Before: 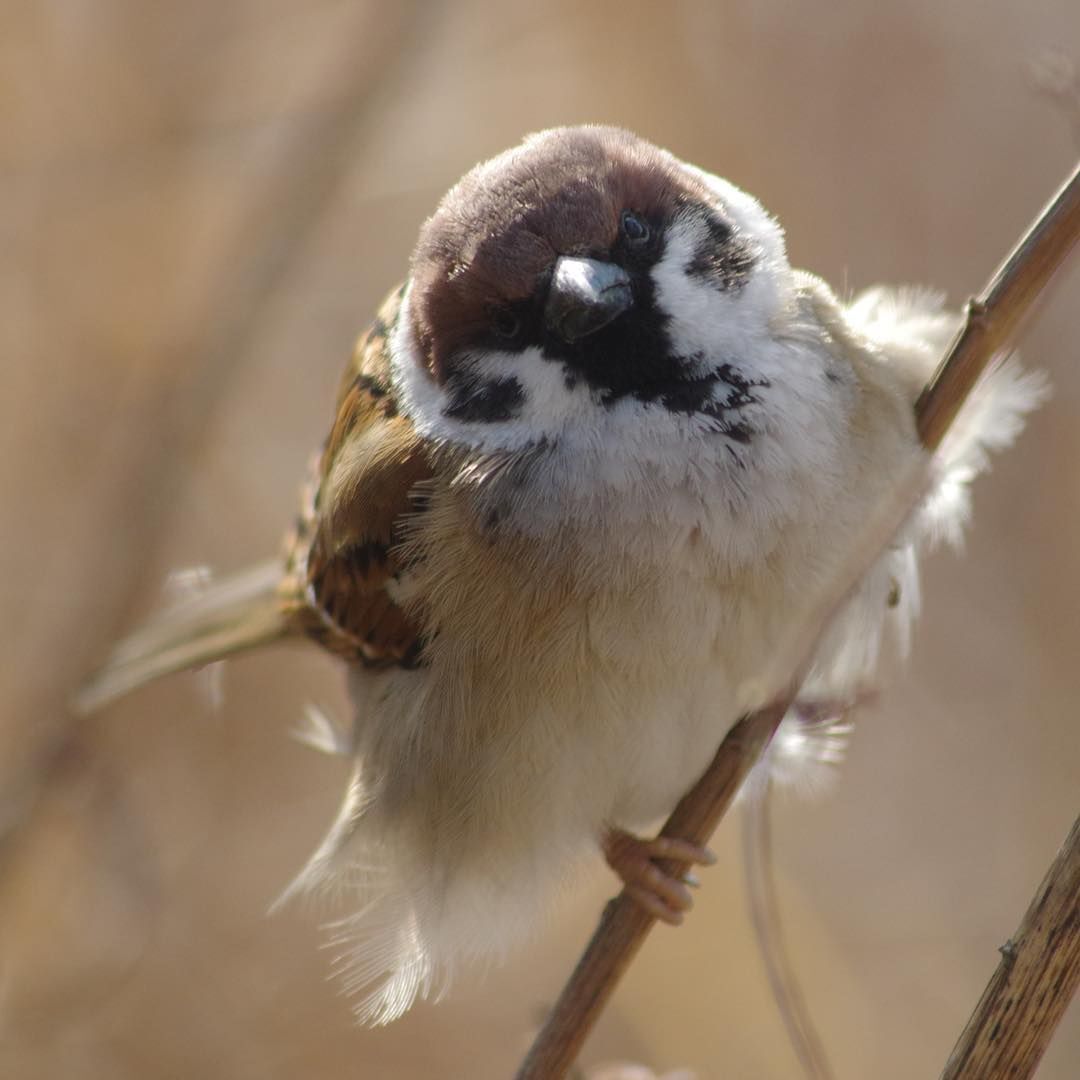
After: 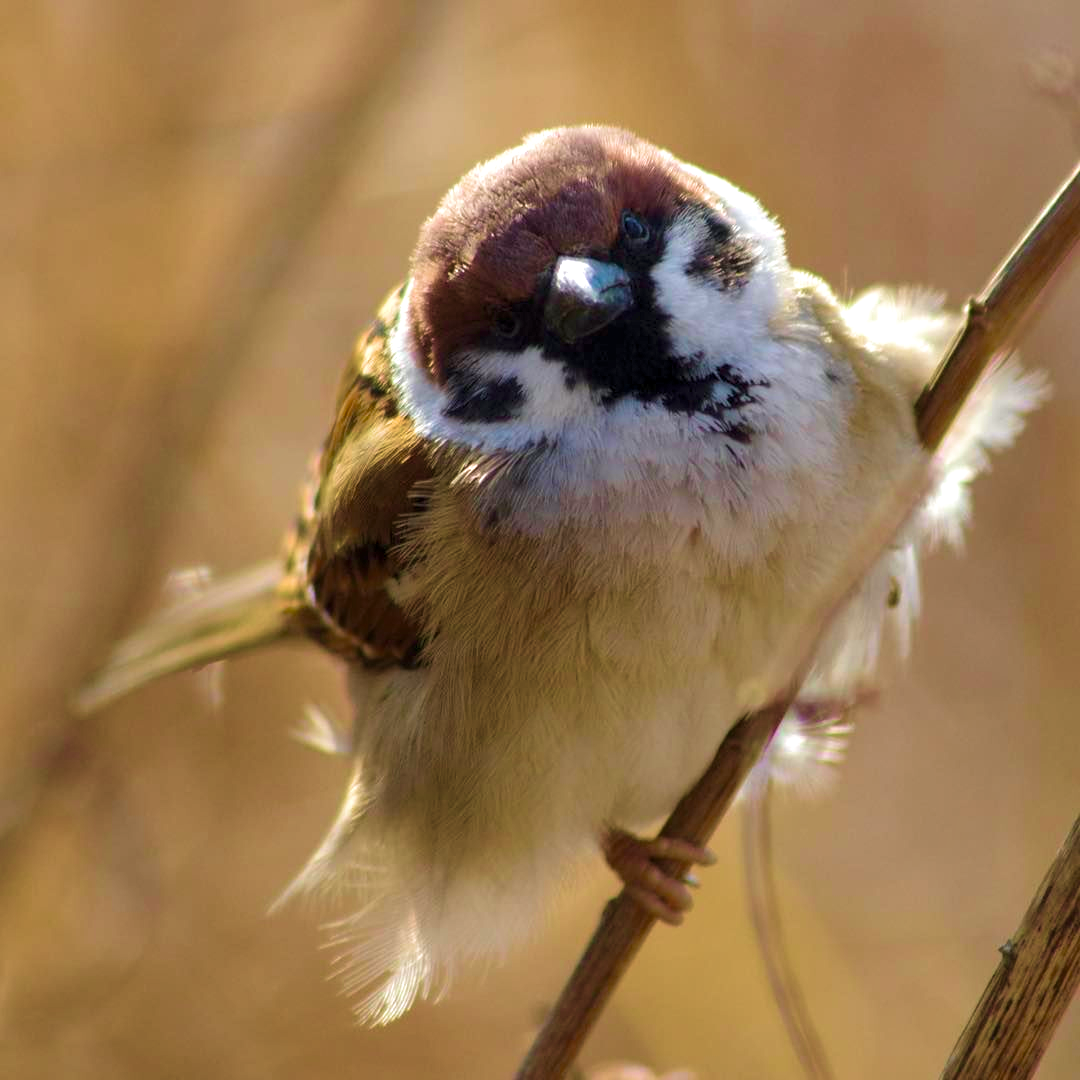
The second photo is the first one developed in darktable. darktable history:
color balance rgb: linear chroma grading › shadows -8%, linear chroma grading › global chroma 10%, perceptual saturation grading › global saturation 2%, perceptual saturation grading › highlights -2%, perceptual saturation grading › mid-tones 4%, perceptual saturation grading › shadows 8%, perceptual brilliance grading › global brilliance 2%, perceptual brilliance grading › highlights -4%, global vibrance 16%, saturation formula JzAzBz (2021)
contrast equalizer: octaves 7, y [[0.6 ×6], [0.55 ×6], [0 ×6], [0 ×6], [0 ×6]], mix 0.53
velvia: strength 74%
